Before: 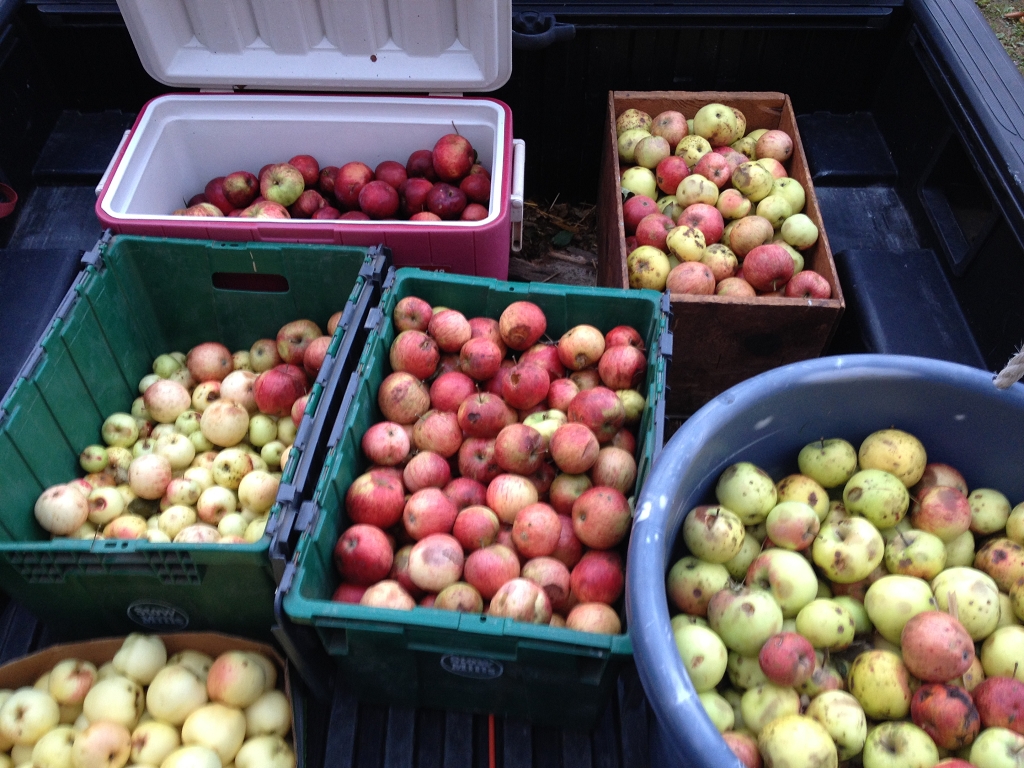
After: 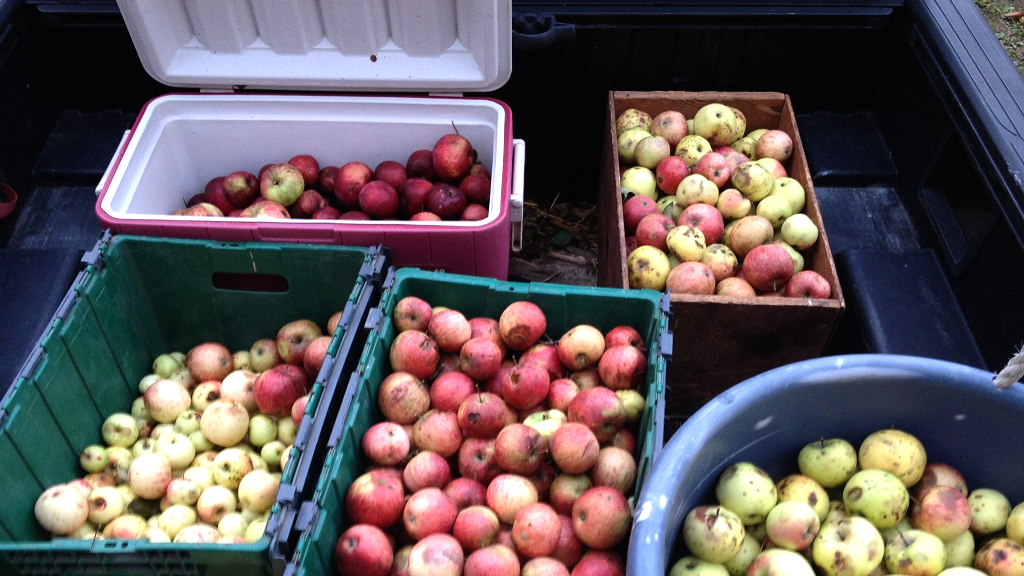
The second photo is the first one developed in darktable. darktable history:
crop: bottom 24.967%
tone equalizer: -8 EV -0.417 EV, -7 EV -0.389 EV, -6 EV -0.333 EV, -5 EV -0.222 EV, -3 EV 0.222 EV, -2 EV 0.333 EV, -1 EV 0.389 EV, +0 EV 0.417 EV, edges refinement/feathering 500, mask exposure compensation -1.57 EV, preserve details no
